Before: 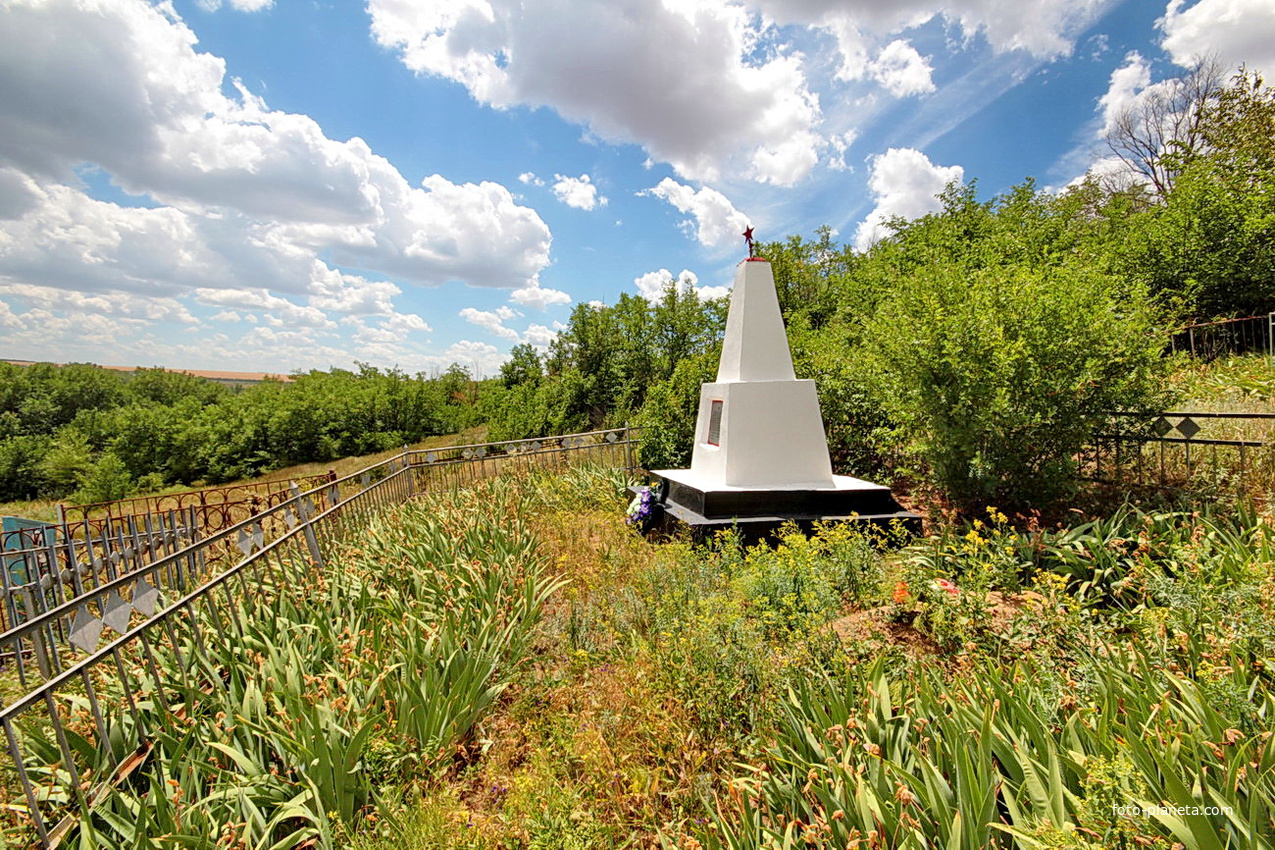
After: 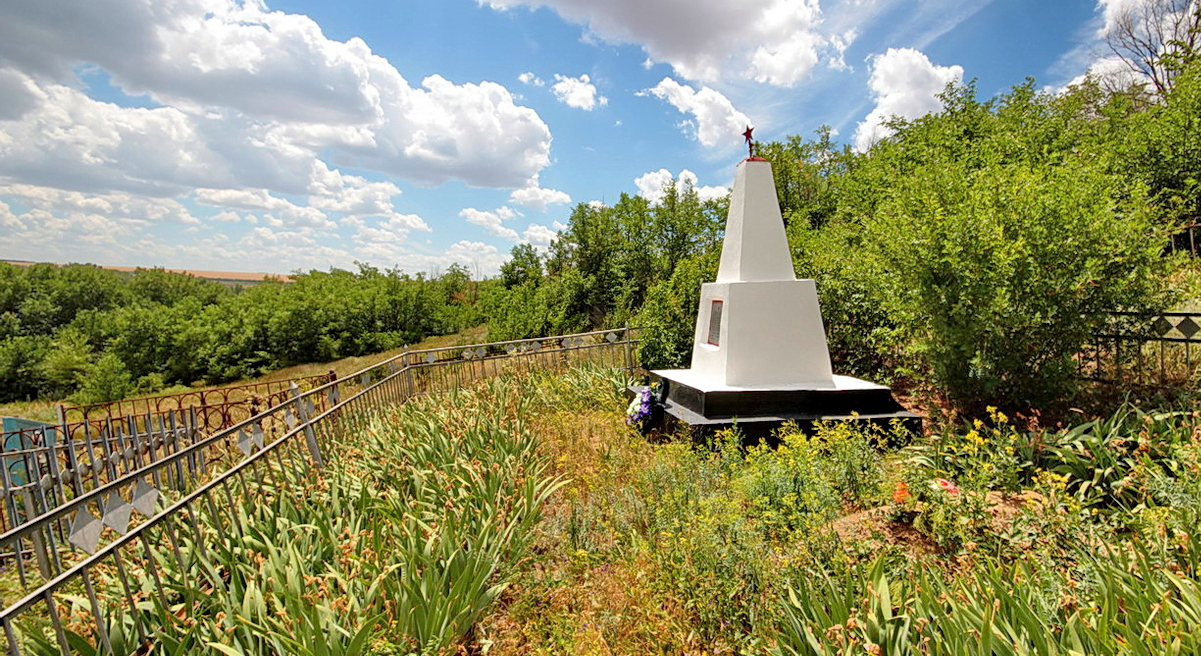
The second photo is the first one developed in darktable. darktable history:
crop and rotate: angle 0.043°, top 11.821%, right 5.628%, bottom 10.829%
